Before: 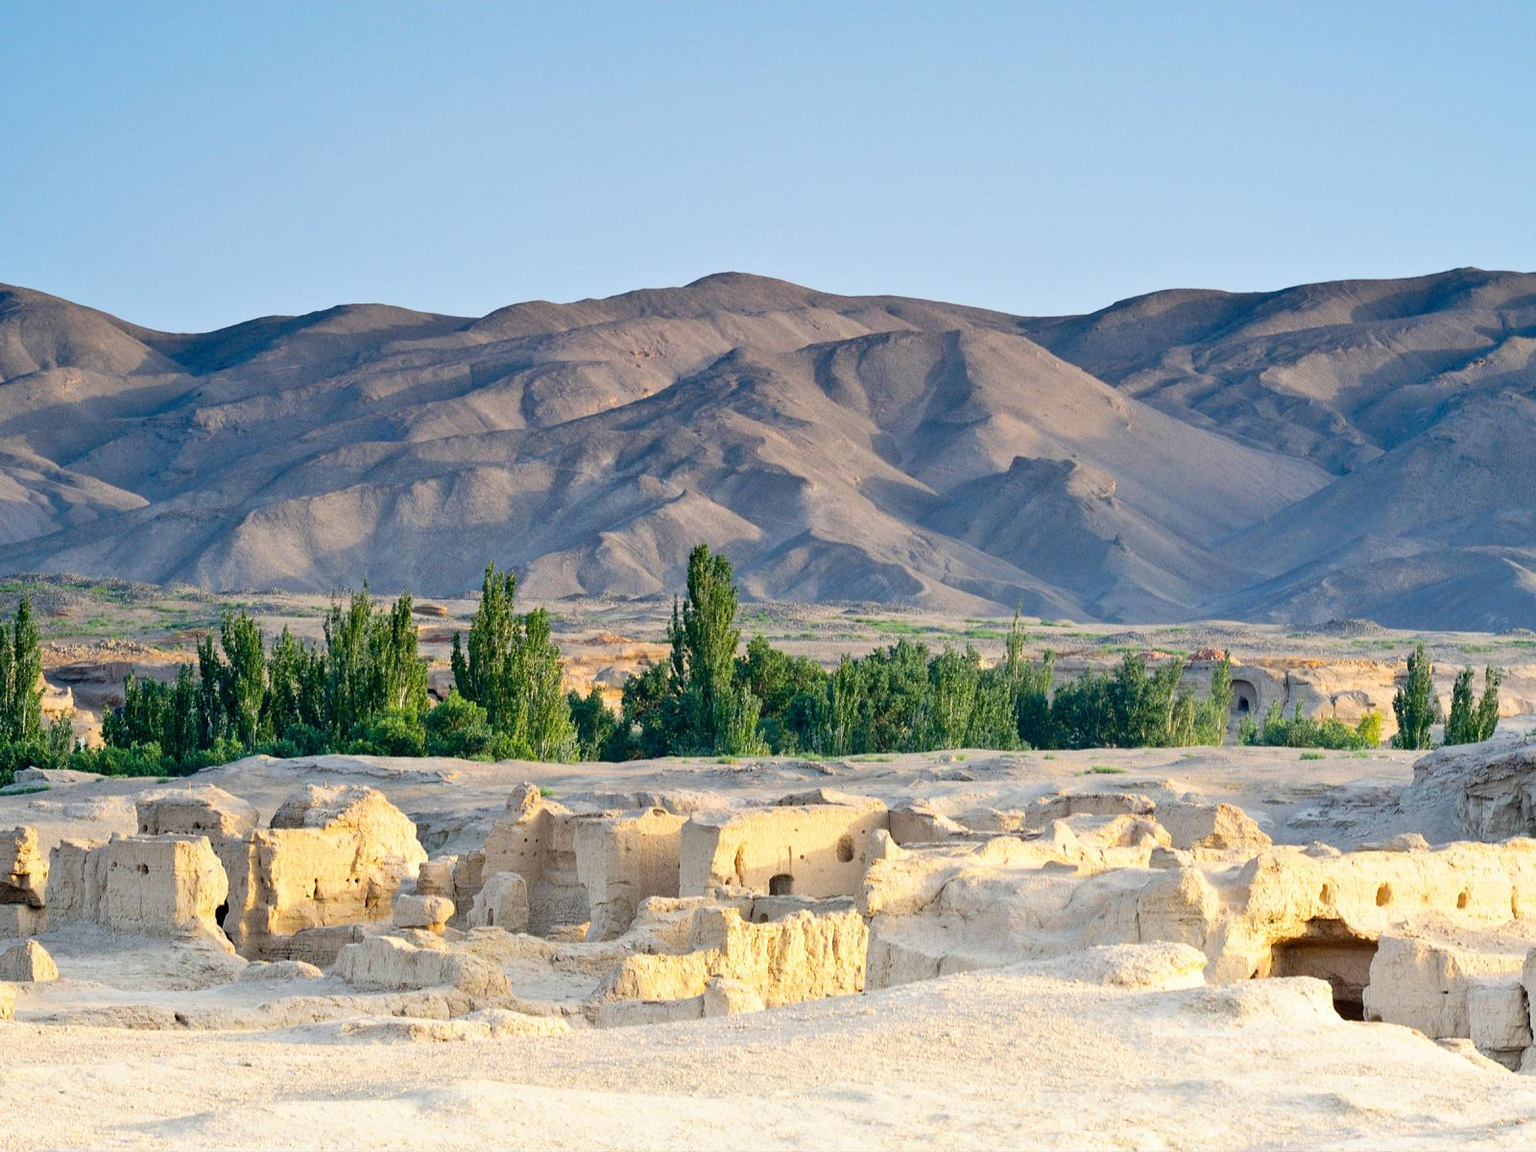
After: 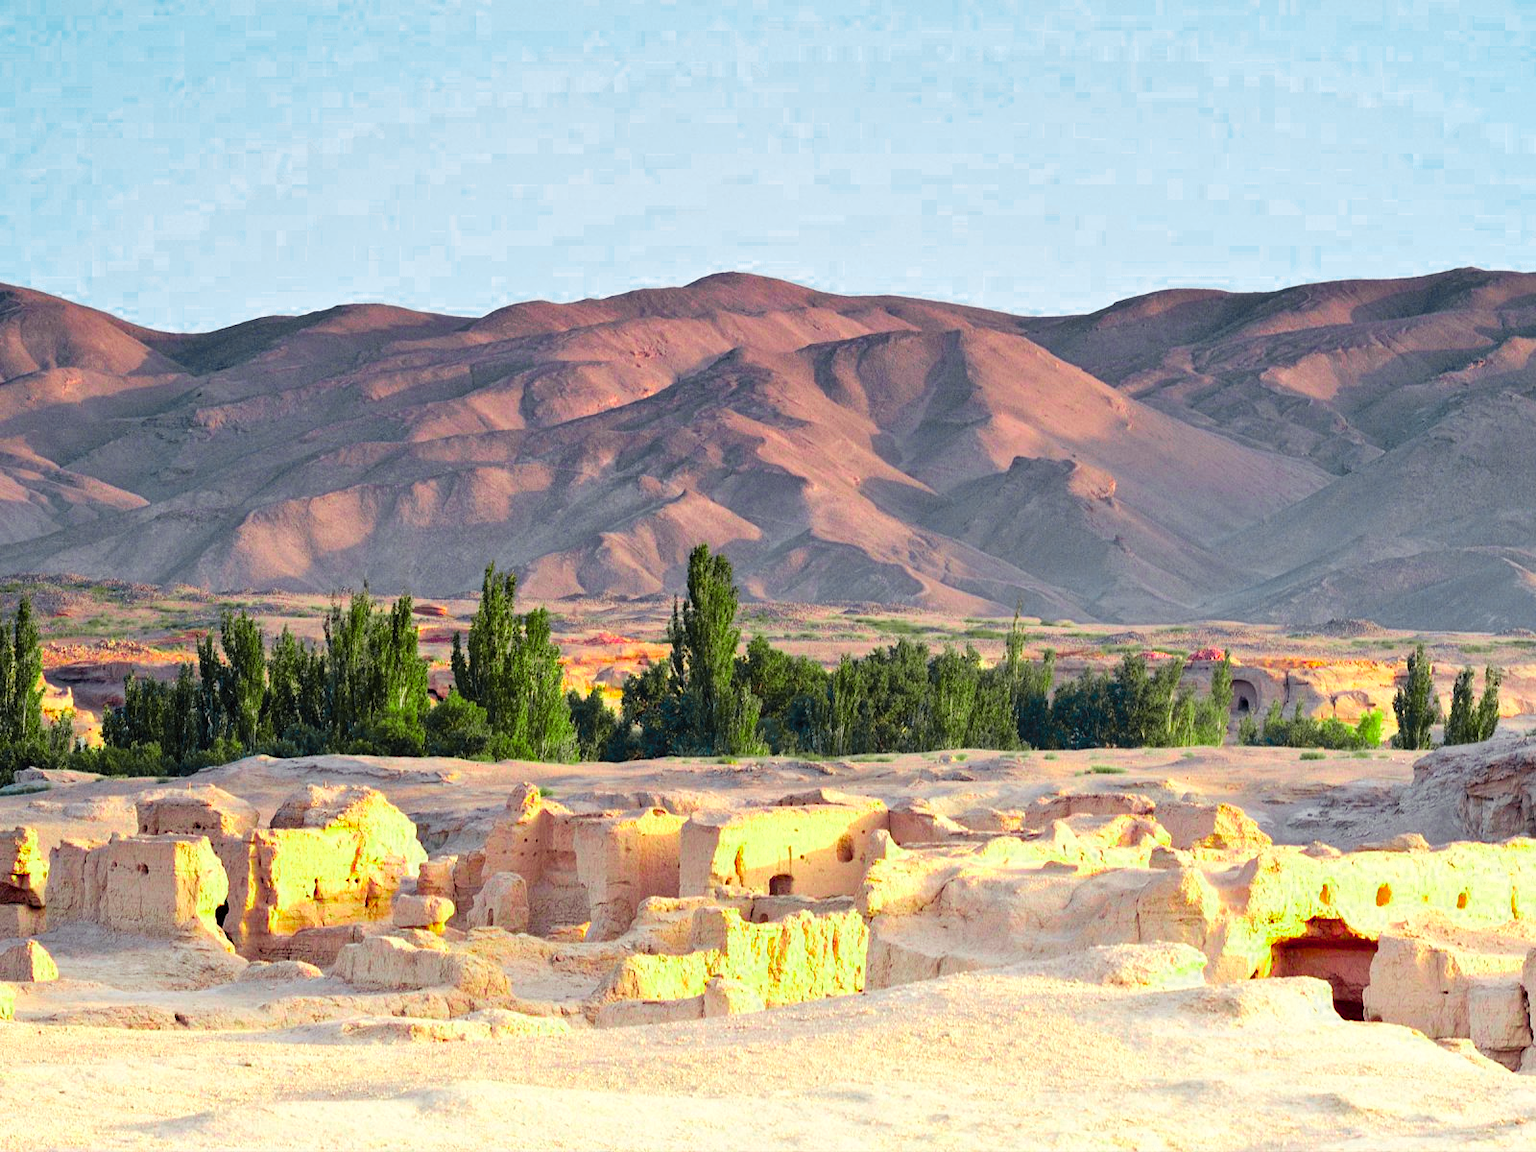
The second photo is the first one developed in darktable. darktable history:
exposure: compensate exposure bias true, compensate highlight preservation false
color zones: curves: ch0 [(0, 0.533) (0.126, 0.533) (0.234, 0.533) (0.368, 0.357) (0.5, 0.5) (0.625, 0.5) (0.74, 0.637) (0.875, 0.5)]; ch1 [(0.004, 0.708) (0.129, 0.662) (0.25, 0.5) (0.375, 0.331) (0.496, 0.396) (0.625, 0.649) (0.739, 0.26) (0.875, 0.5) (1, 0.478)]; ch2 [(0, 0.409) (0.132, 0.403) (0.236, 0.558) (0.379, 0.448) (0.5, 0.5) (0.625, 0.5) (0.691, 0.39) (0.875, 0.5)], mix 33.96%
color balance rgb: shadows lift › chroma 3.116%, shadows lift › hue 278.69°, power › chroma 1.555%, power › hue 27.15°, perceptual saturation grading › global saturation 25.625%
